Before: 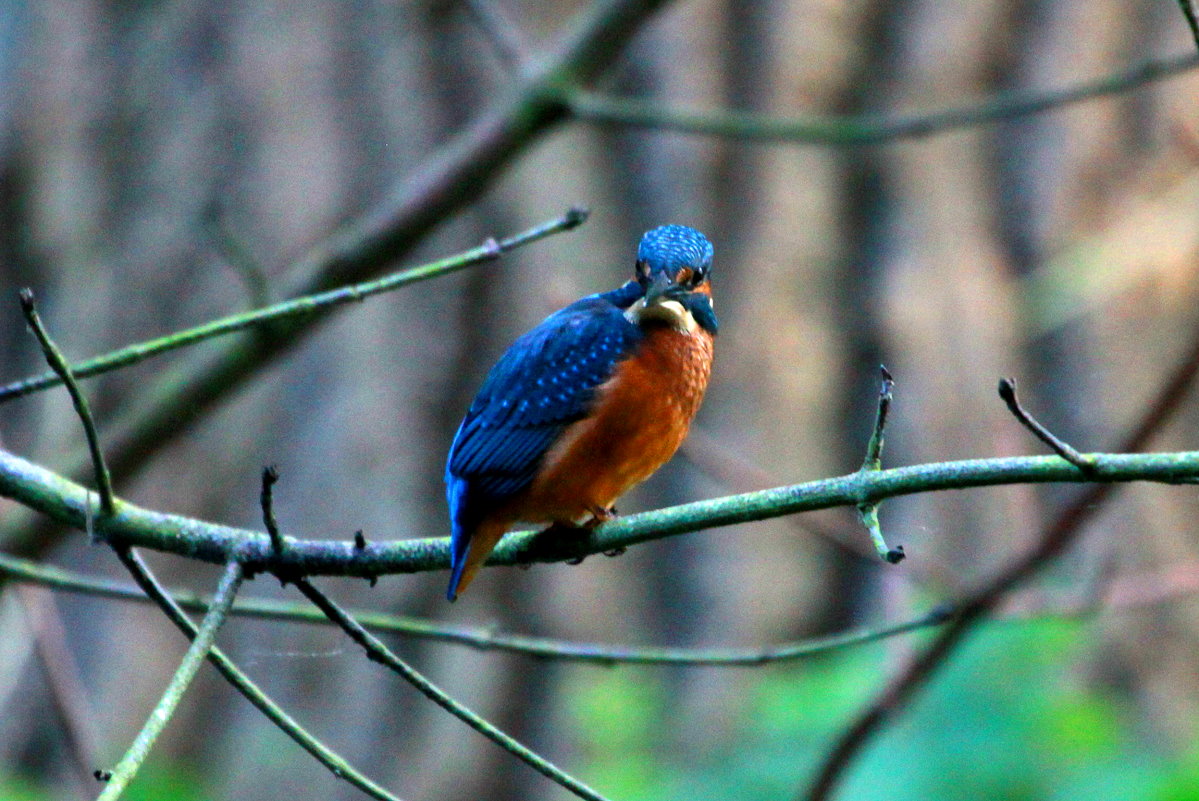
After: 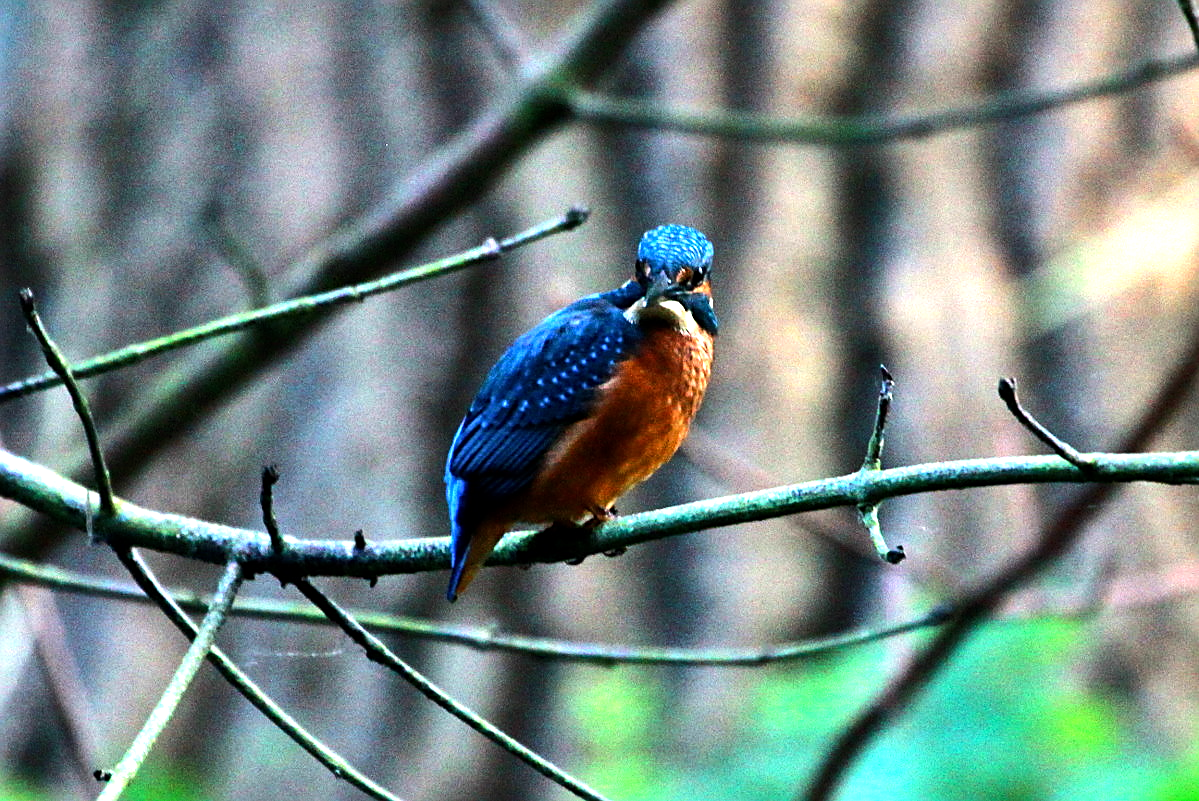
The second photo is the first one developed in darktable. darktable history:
tone equalizer: -8 EV -1.06 EV, -7 EV -0.999 EV, -6 EV -0.869 EV, -5 EV -0.541 EV, -3 EV 0.596 EV, -2 EV 0.893 EV, -1 EV 1.01 EV, +0 EV 1.08 EV, edges refinement/feathering 500, mask exposure compensation -1.57 EV, preserve details no
sharpen: amount 0.496
